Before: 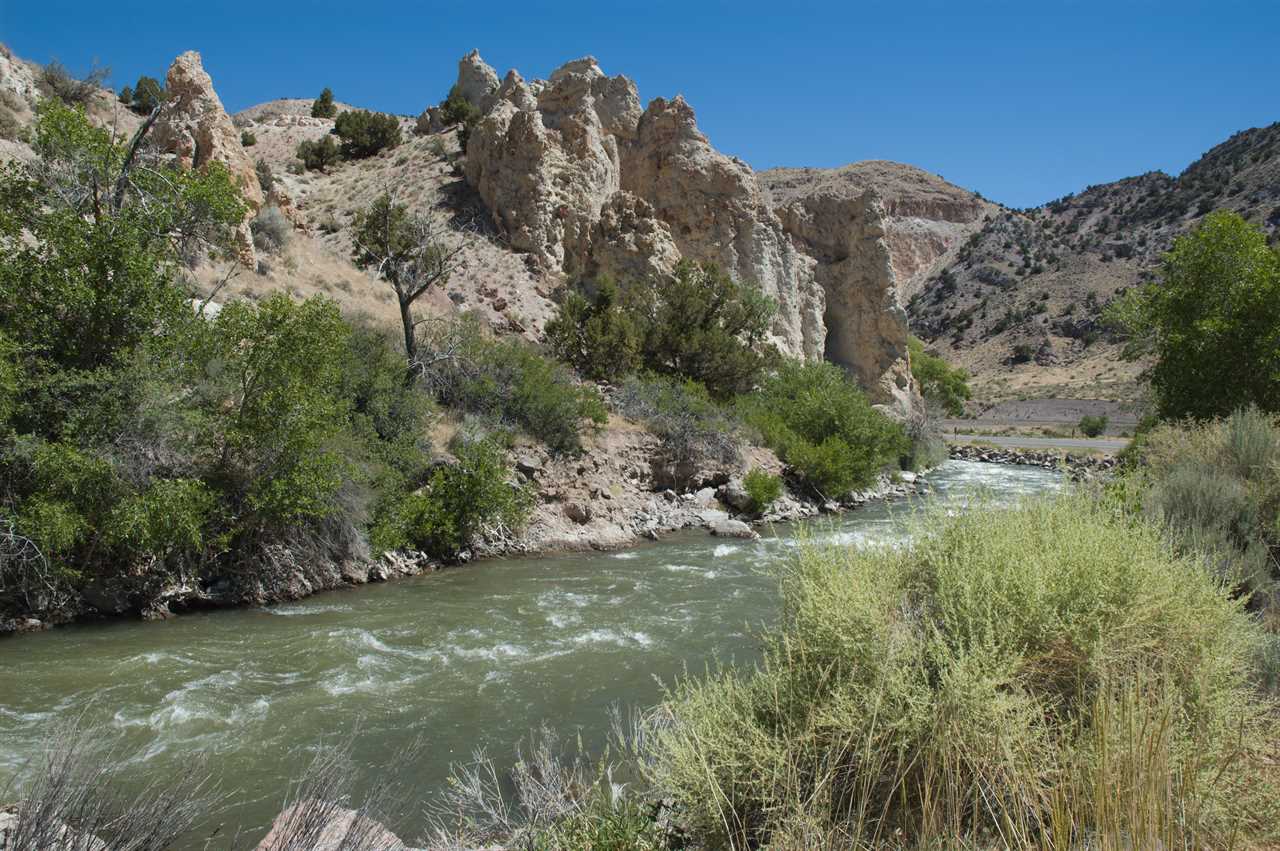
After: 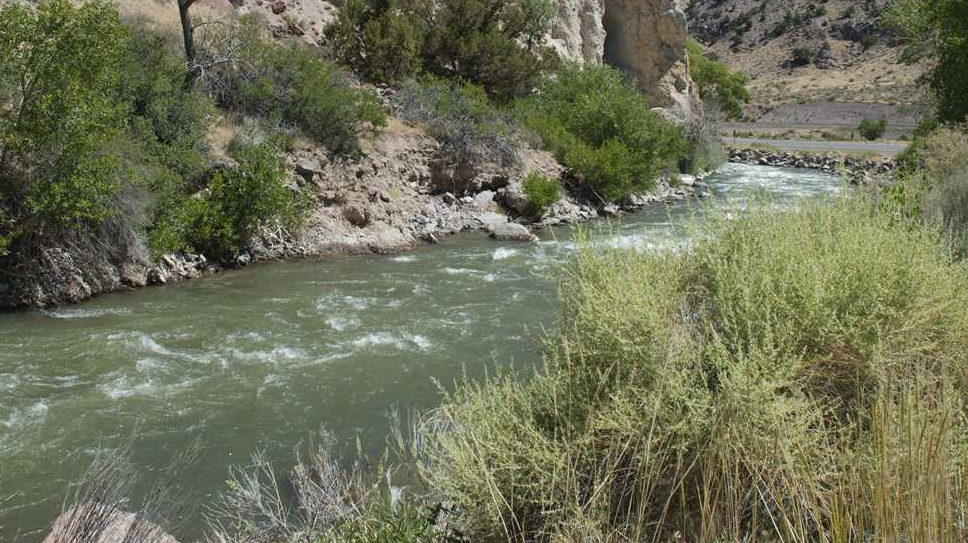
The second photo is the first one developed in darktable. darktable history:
crop and rotate: left 17.299%, top 35.115%, right 7.015%, bottom 1.024%
tone equalizer: -7 EV 0.18 EV, -6 EV 0.12 EV, -5 EV 0.08 EV, -4 EV 0.04 EV, -2 EV -0.02 EV, -1 EV -0.04 EV, +0 EV -0.06 EV, luminance estimator HSV value / RGB max
